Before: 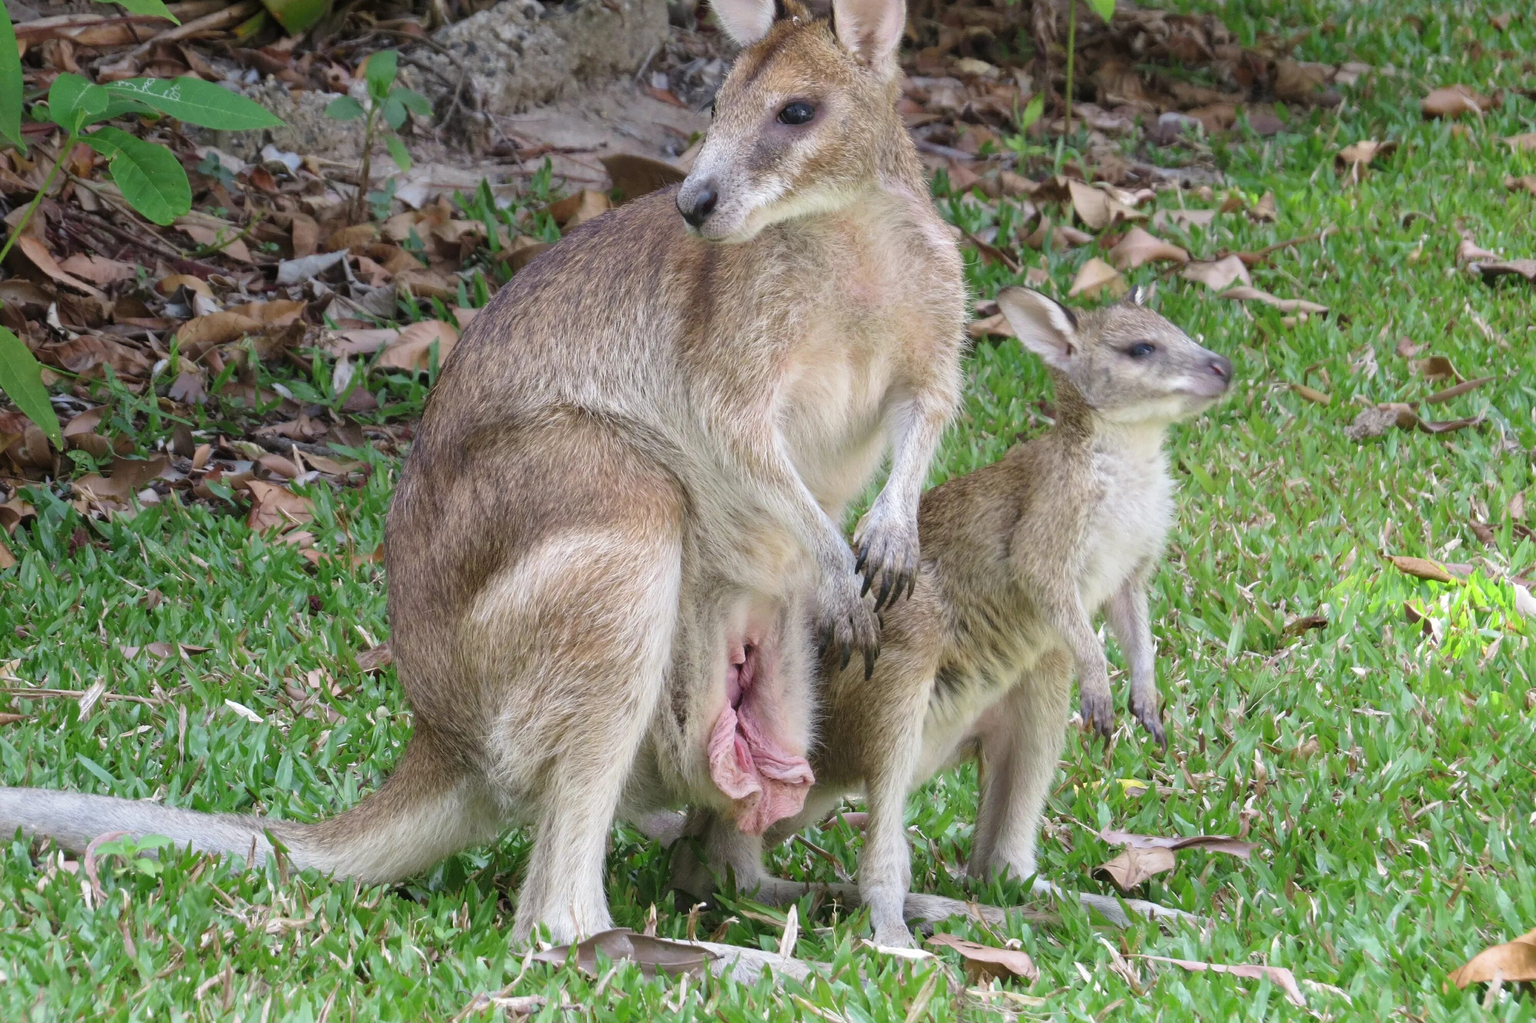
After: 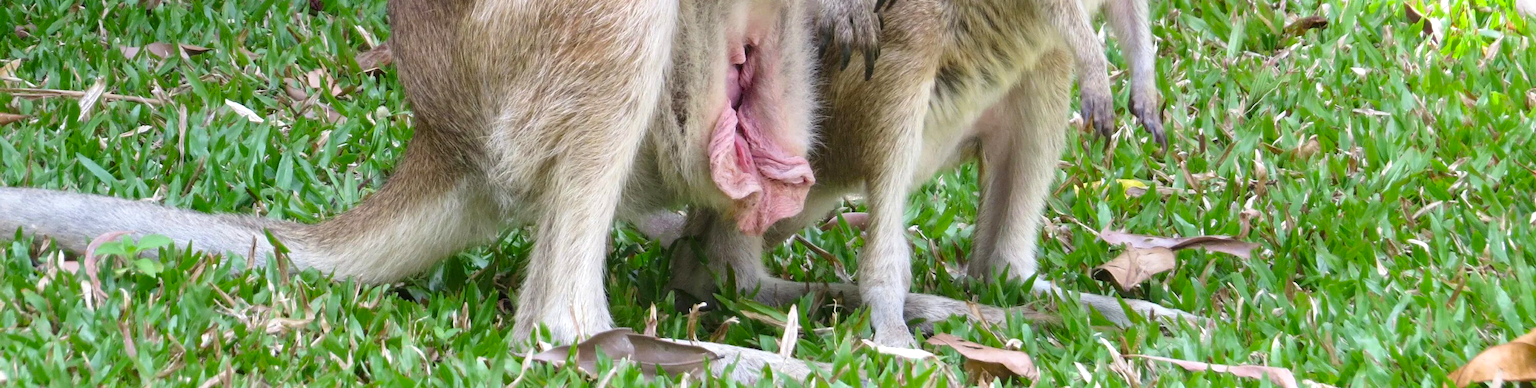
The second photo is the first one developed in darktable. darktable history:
crop and rotate: top 58.676%, bottom 3.356%
color balance rgb: perceptual saturation grading › global saturation 10.346%, perceptual brilliance grading › highlights 9.621%, perceptual brilliance grading › mid-tones 5.253%, global vibrance 16.339%, saturation formula JzAzBz (2021)
